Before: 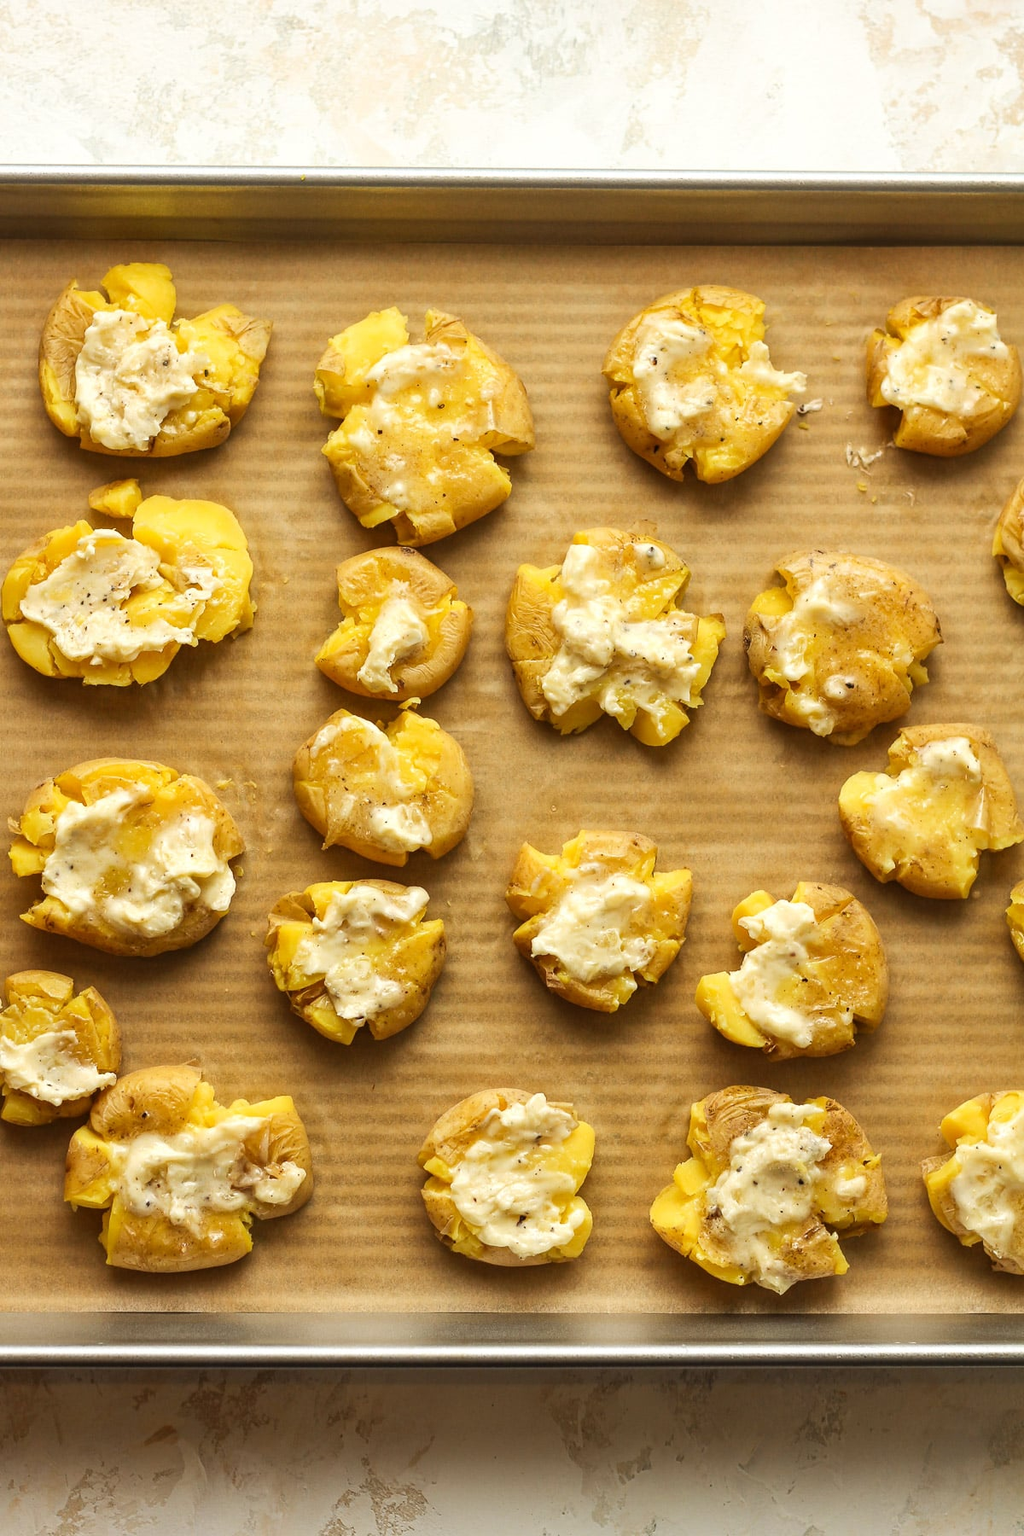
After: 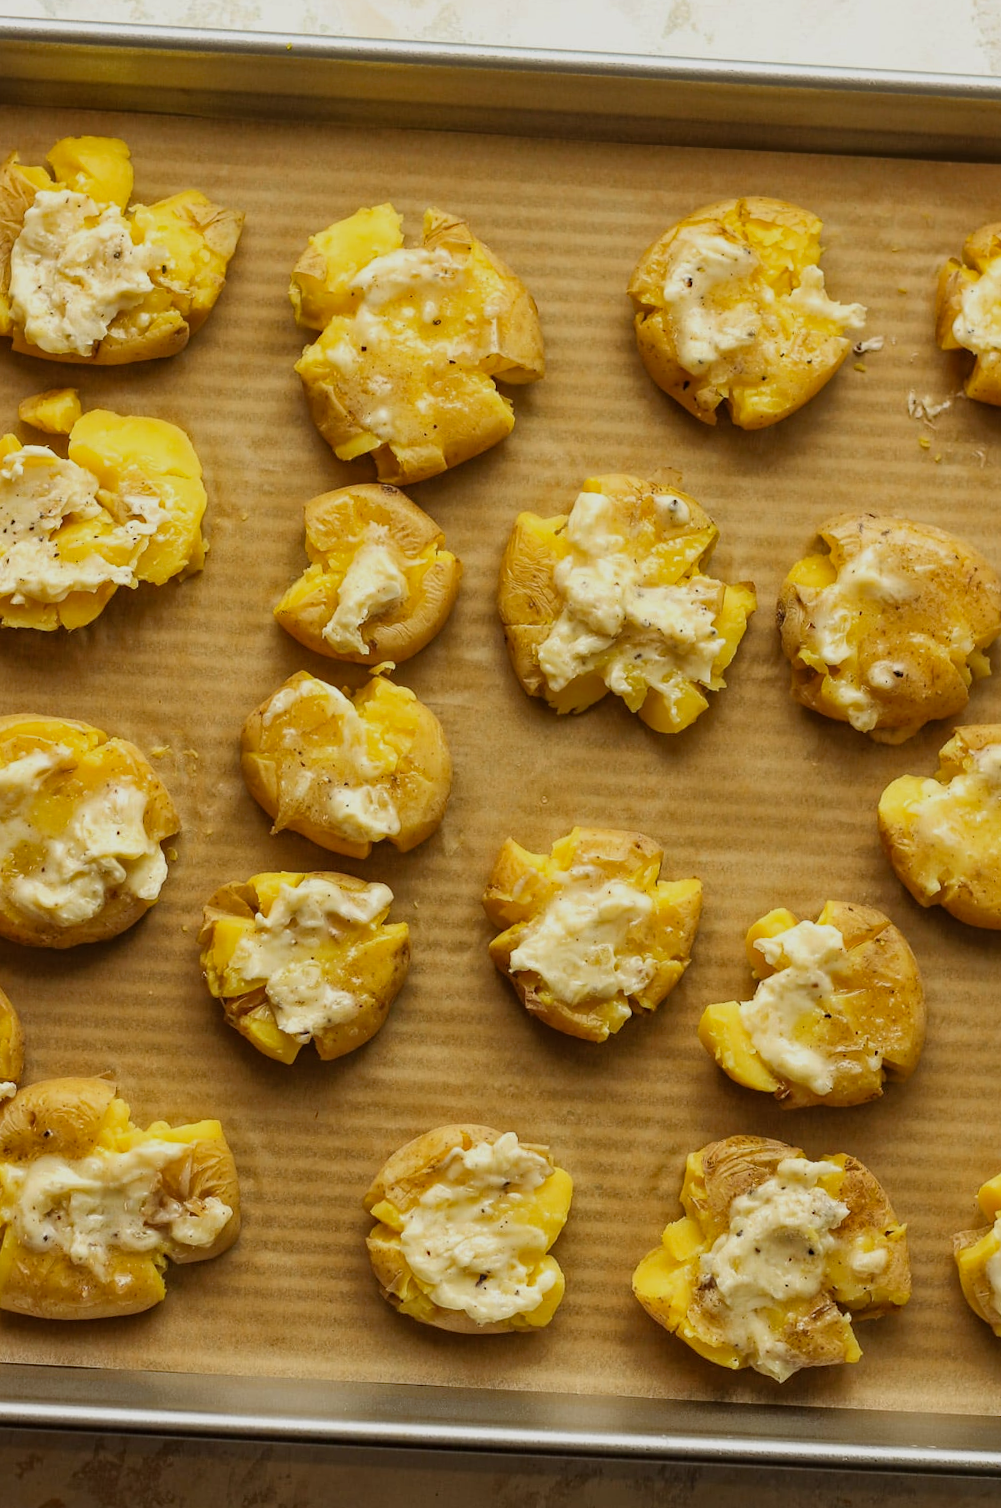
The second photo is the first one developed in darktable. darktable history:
crop and rotate: angle -2.96°, left 5.428%, top 5.214%, right 4.749%, bottom 4.615%
tone equalizer: -8 EV -1.99 EV, -7 EV -1.97 EV, -6 EV -1.99 EV, -5 EV -1.99 EV, -4 EV -1.96 EV, -3 EV -1.97 EV, -2 EV -2 EV, -1 EV -1.61 EV, +0 EV -2 EV
exposure: black level correction 0, exposure 1.507 EV, compensate exposure bias true, compensate highlight preservation false
haze removal: strength 0.279, distance 0.255, compatibility mode true, adaptive false
